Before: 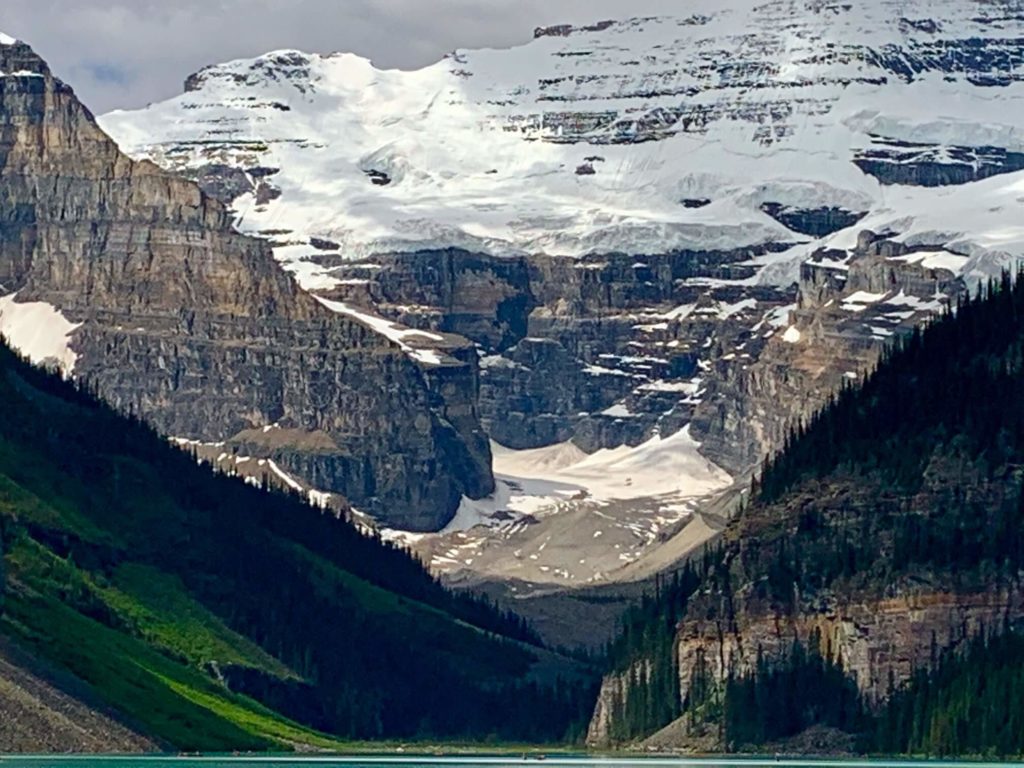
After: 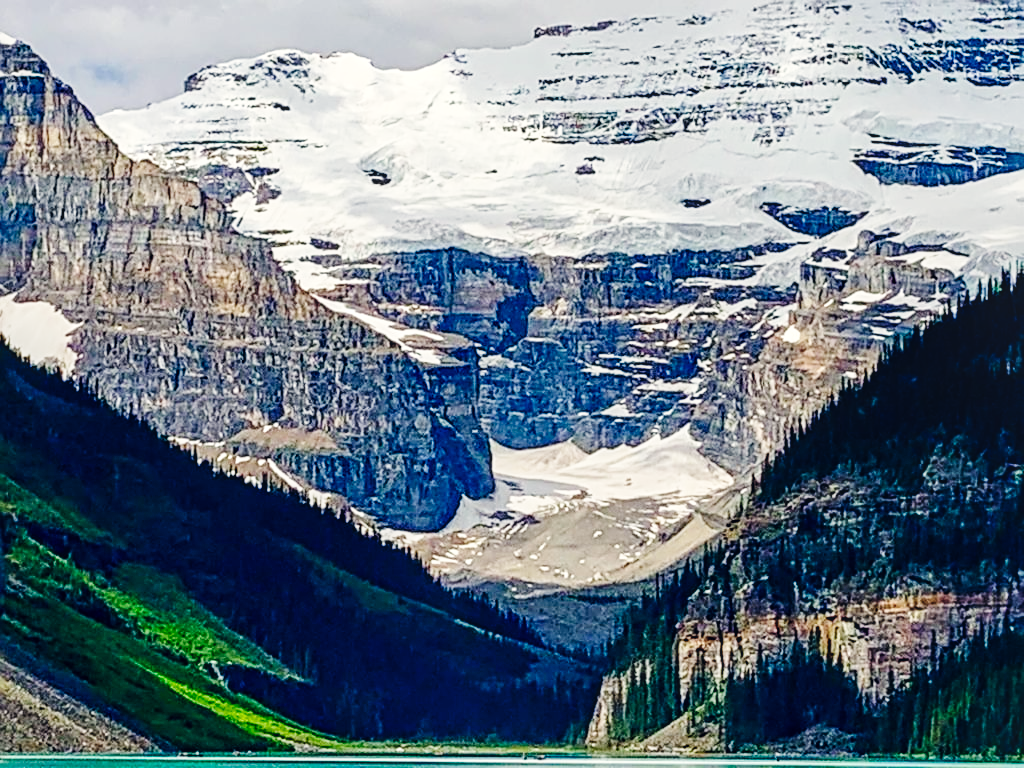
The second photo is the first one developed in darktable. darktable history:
base curve: curves: ch0 [(0, 0) (0, 0) (0.002, 0.001) (0.008, 0.003) (0.019, 0.011) (0.037, 0.037) (0.064, 0.11) (0.102, 0.232) (0.152, 0.379) (0.216, 0.524) (0.296, 0.665) (0.394, 0.789) (0.512, 0.881) (0.651, 0.945) (0.813, 0.986) (1, 1)], preserve colors none
sharpen: on, module defaults
tone equalizer: -8 EV 0.25 EV, -7 EV 0.417 EV, -6 EV 0.417 EV, -5 EV 0.25 EV, -3 EV -0.25 EV, -2 EV -0.417 EV, -1 EV -0.417 EV, +0 EV -0.25 EV, edges refinement/feathering 500, mask exposure compensation -1.57 EV, preserve details guided filter
local contrast: on, module defaults
color balance: mode lift, gamma, gain (sRGB)
color correction: highlights a* 0.207, highlights b* 2.7, shadows a* -0.874, shadows b* -4.78
